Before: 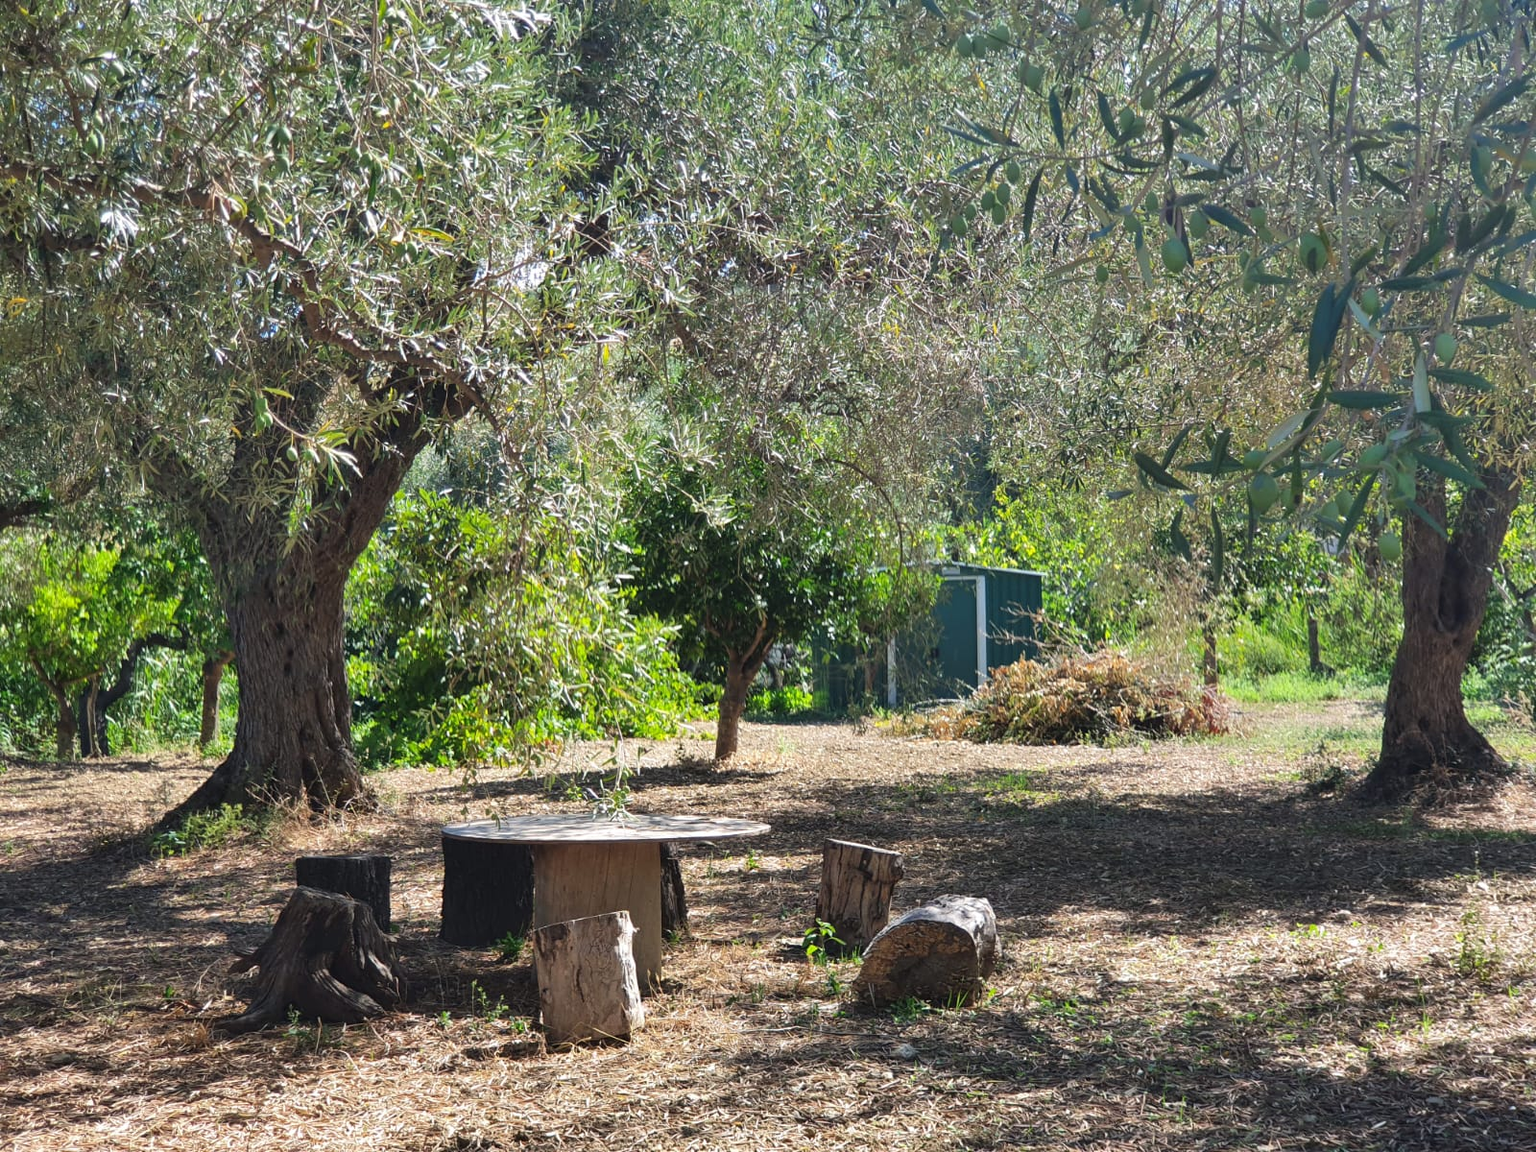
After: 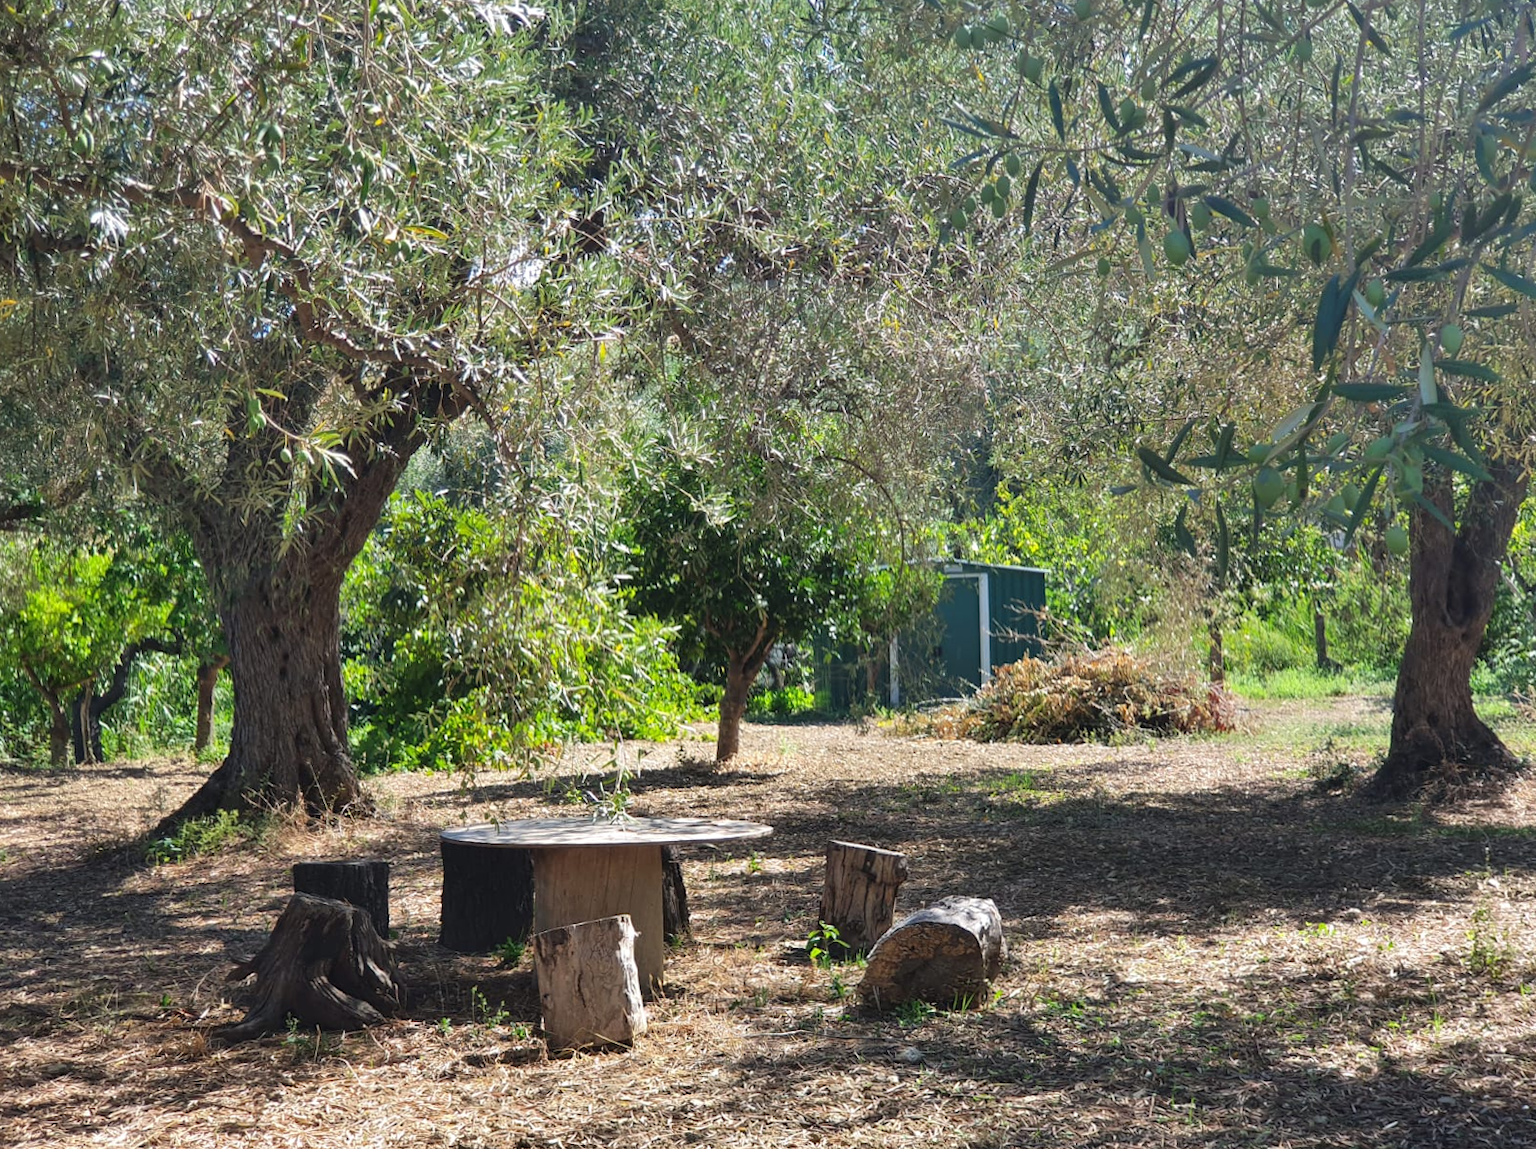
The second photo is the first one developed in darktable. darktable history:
rotate and perspective: rotation -0.45°, automatic cropping original format, crop left 0.008, crop right 0.992, crop top 0.012, crop bottom 0.988
tone equalizer: on, module defaults
